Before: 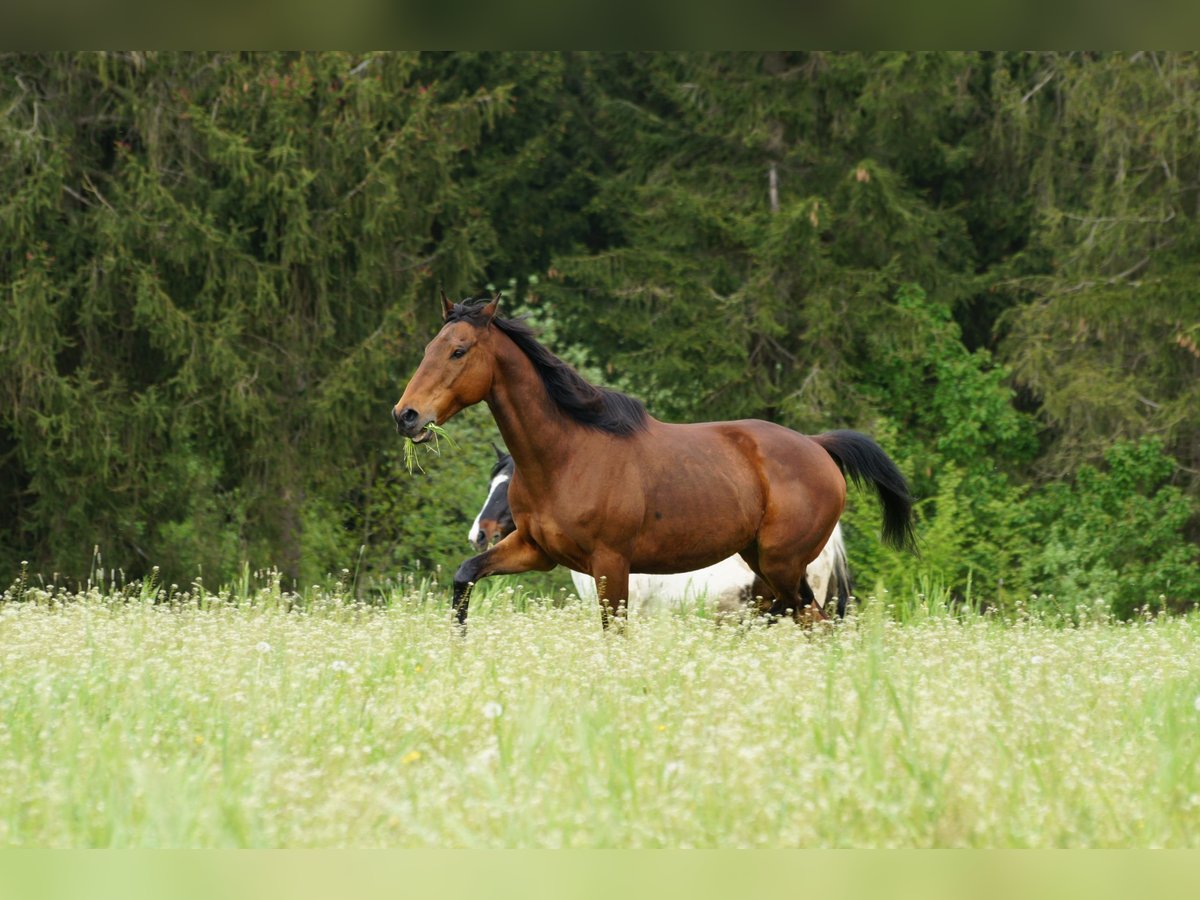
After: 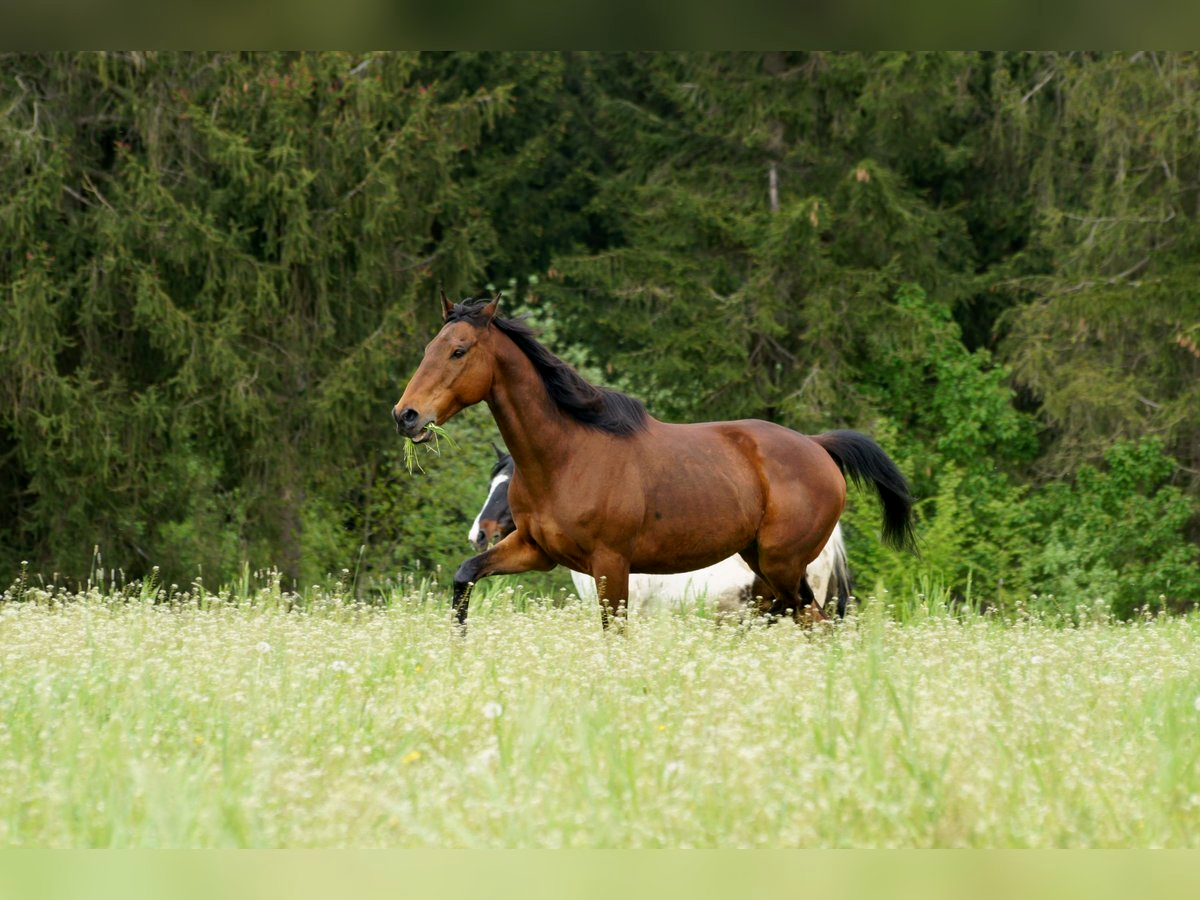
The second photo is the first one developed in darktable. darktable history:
color balance rgb: highlights gain › chroma 0.179%, highlights gain › hue 330.07°, global offset › luminance -0.482%, perceptual saturation grading › global saturation 0.362%
